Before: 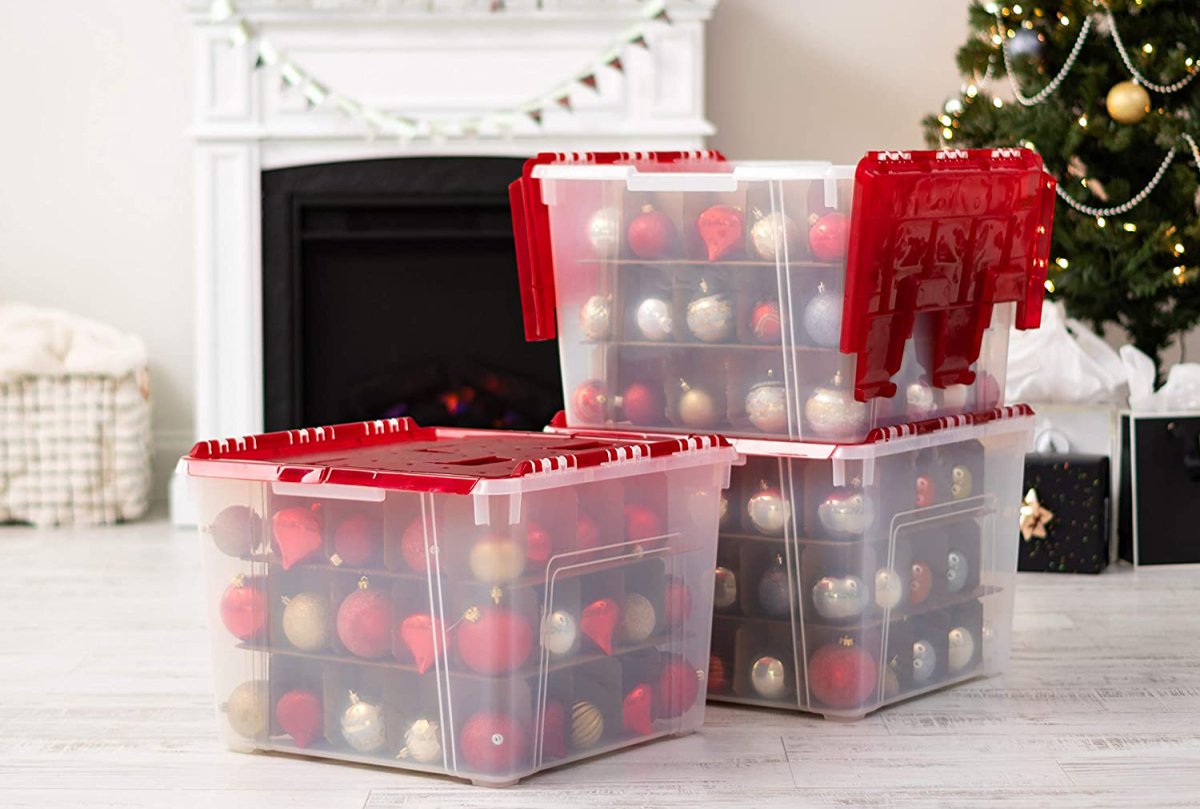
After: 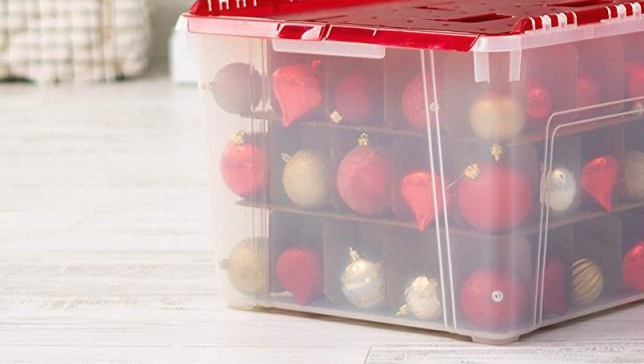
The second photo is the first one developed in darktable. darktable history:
crop and rotate: top 54.773%, right 46.275%, bottom 0.193%
contrast equalizer: y [[0.6 ×6], [0.55 ×6], [0 ×6], [0 ×6], [0 ×6]], mix -0.081
